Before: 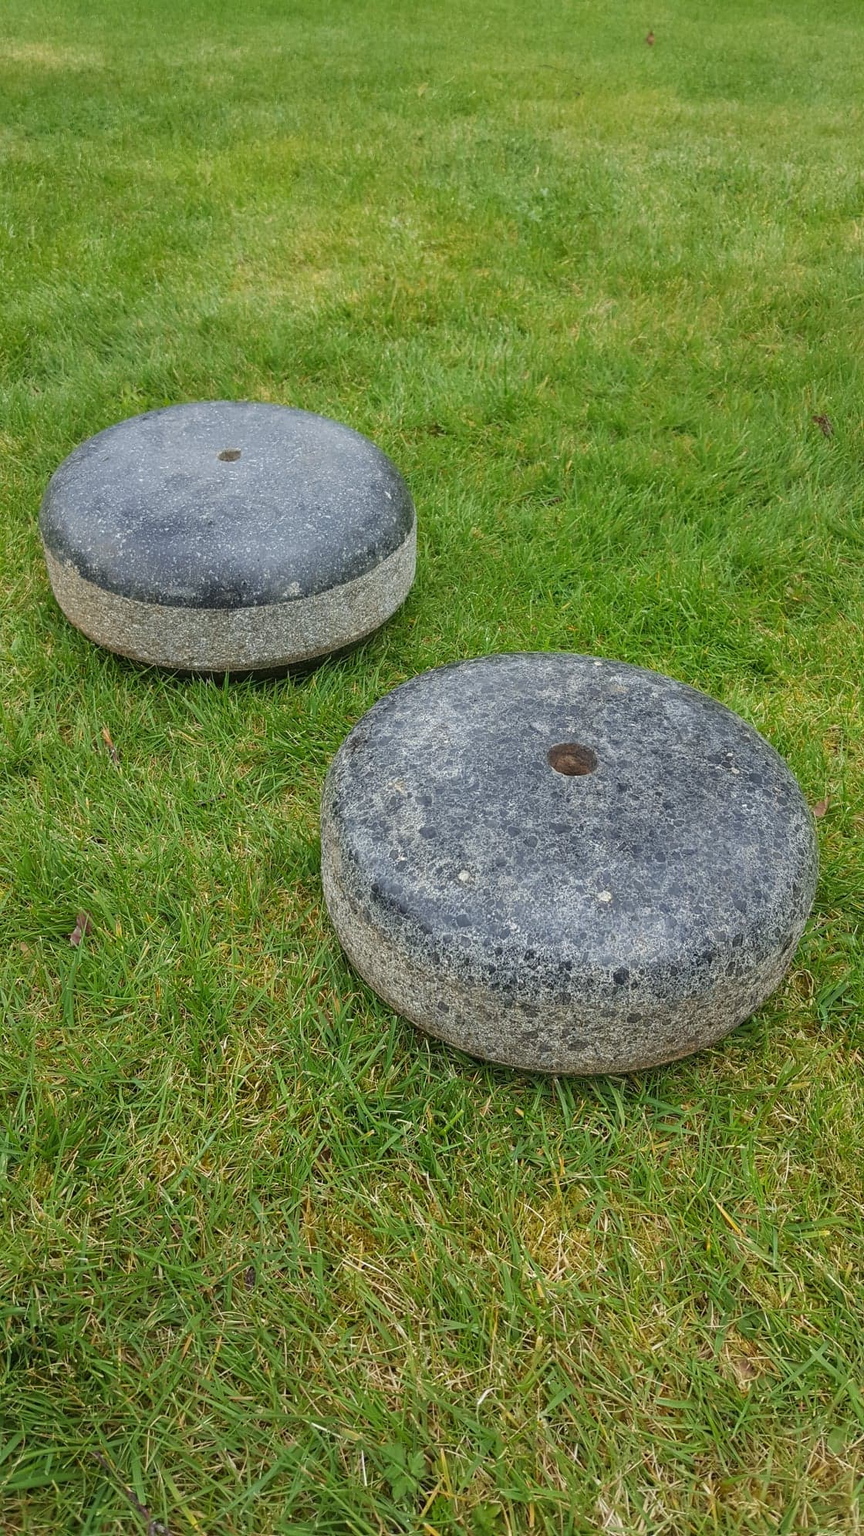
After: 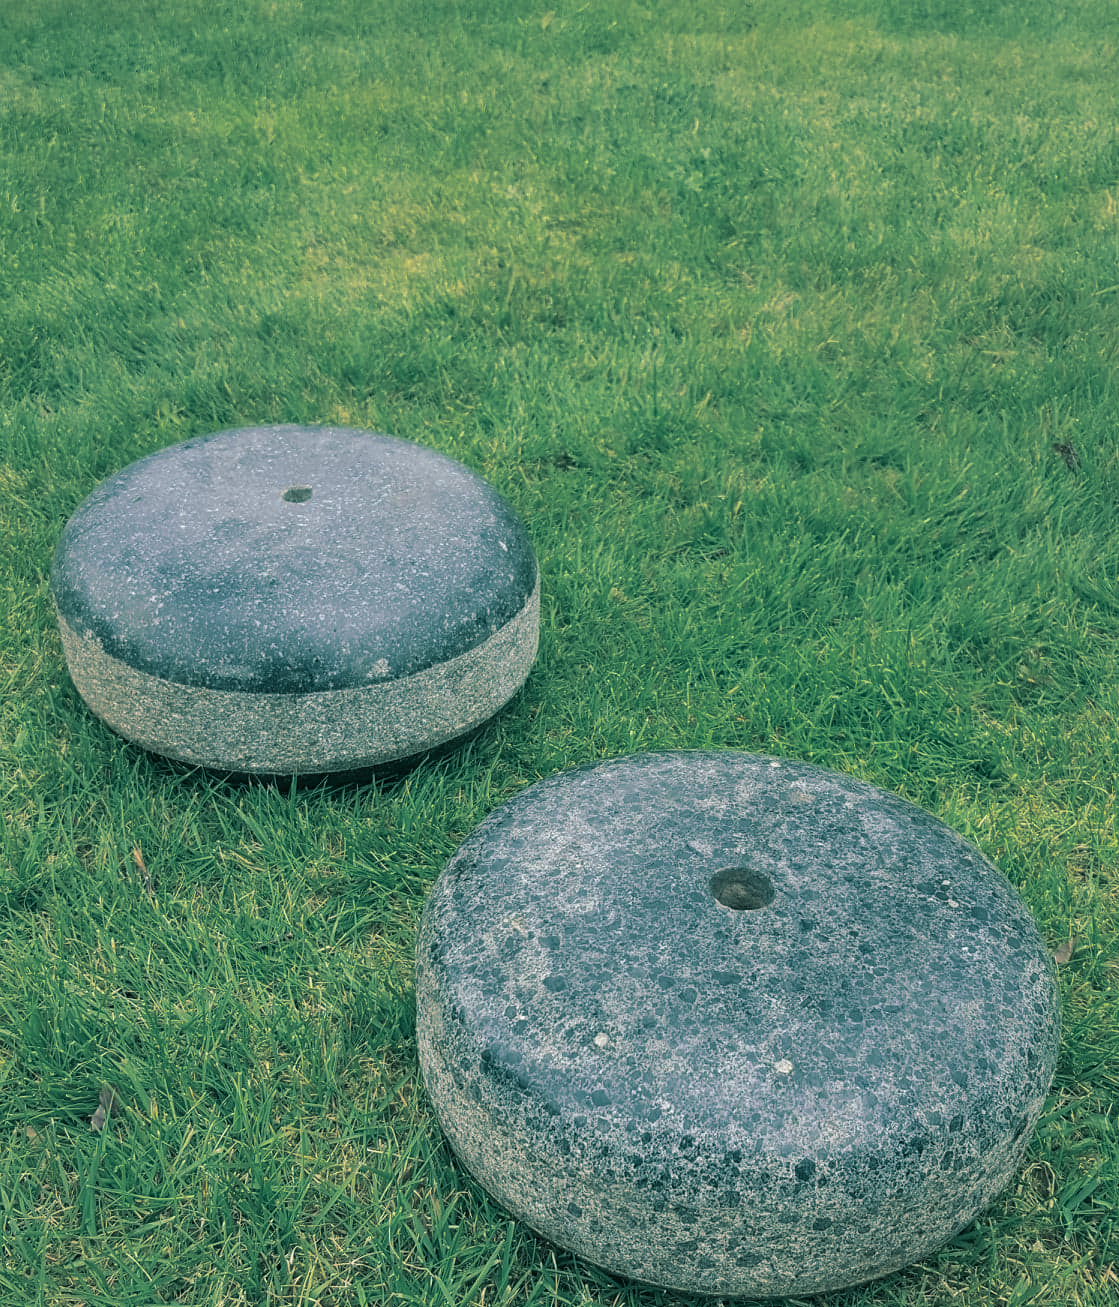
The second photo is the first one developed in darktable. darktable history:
crop and rotate: top 4.848%, bottom 29.503%
split-toning: shadows › hue 183.6°, shadows › saturation 0.52, highlights › hue 0°, highlights › saturation 0
